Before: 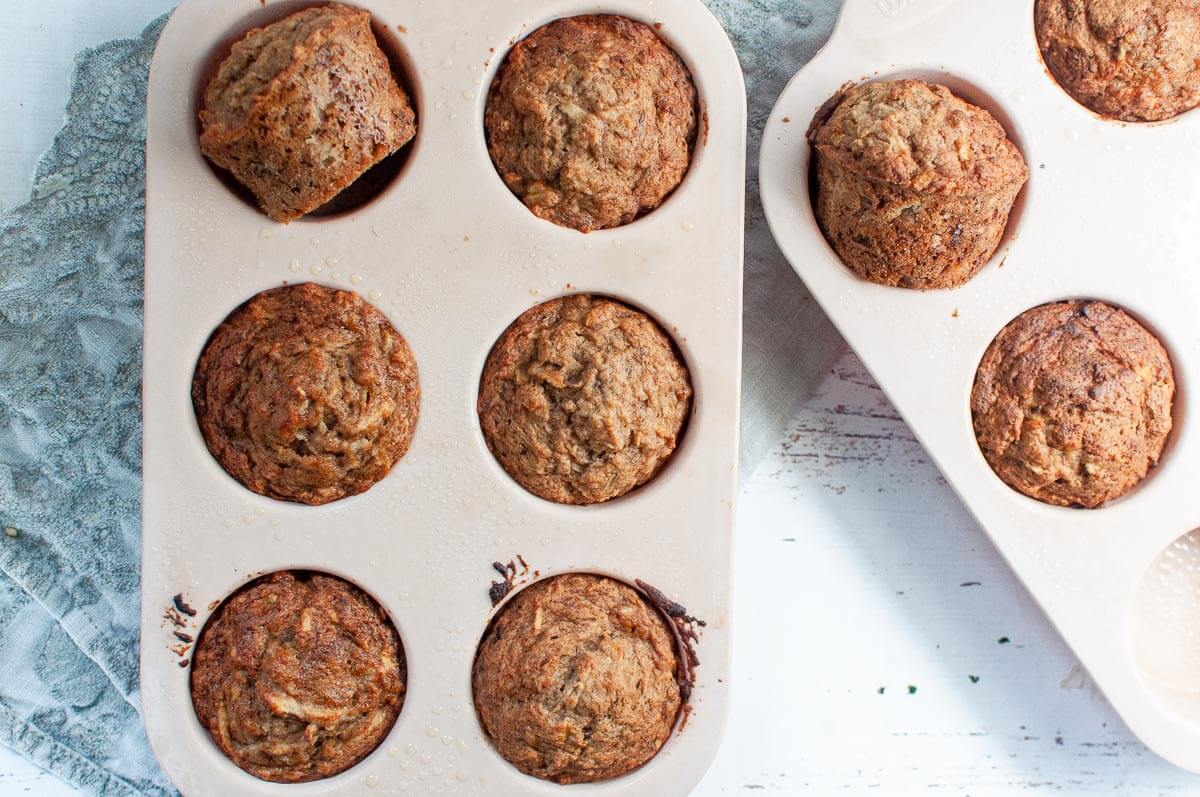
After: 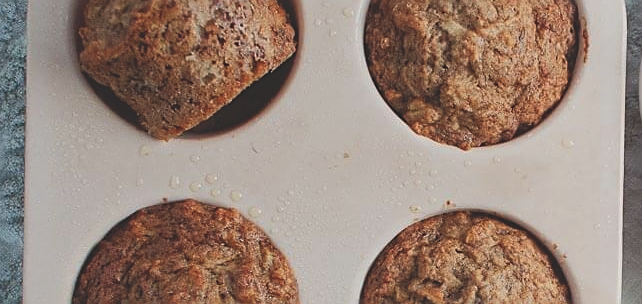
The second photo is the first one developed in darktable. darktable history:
sharpen: on, module defaults
crop: left 10.075%, top 10.533%, right 36.361%, bottom 51.284%
exposure: black level correction -0.035, exposure -0.498 EV, compensate exposure bias true, compensate highlight preservation false
